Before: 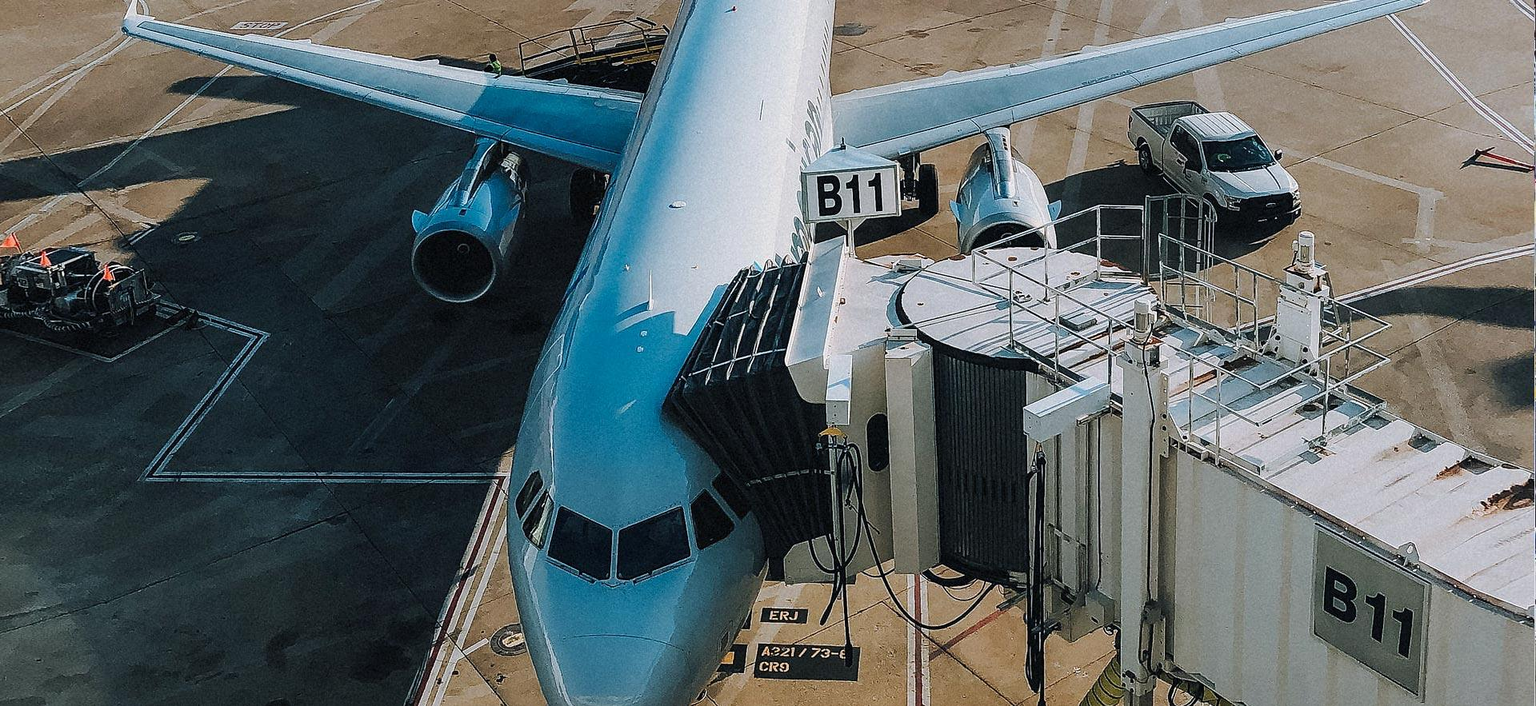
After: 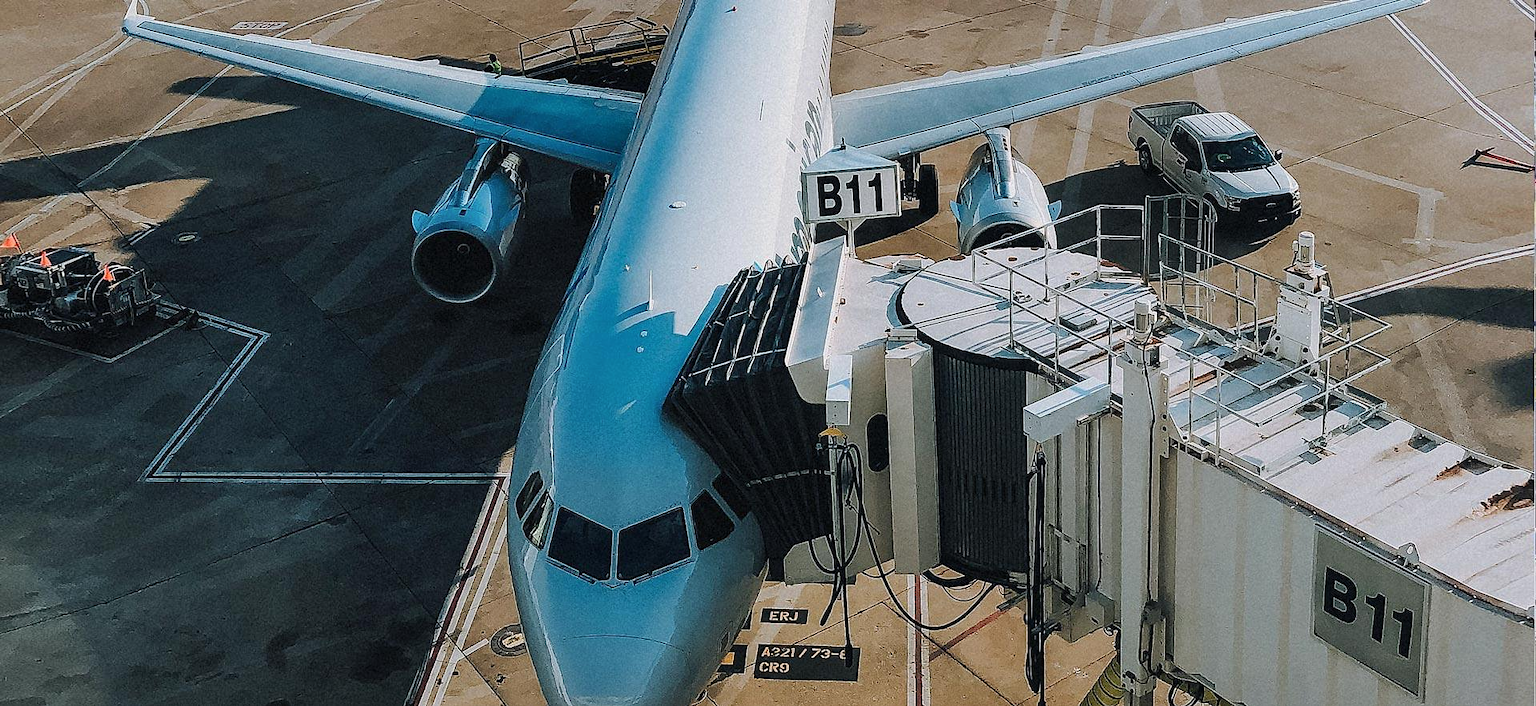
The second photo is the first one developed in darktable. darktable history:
shadows and highlights: shadows 32.23, highlights -31.76, soften with gaussian
